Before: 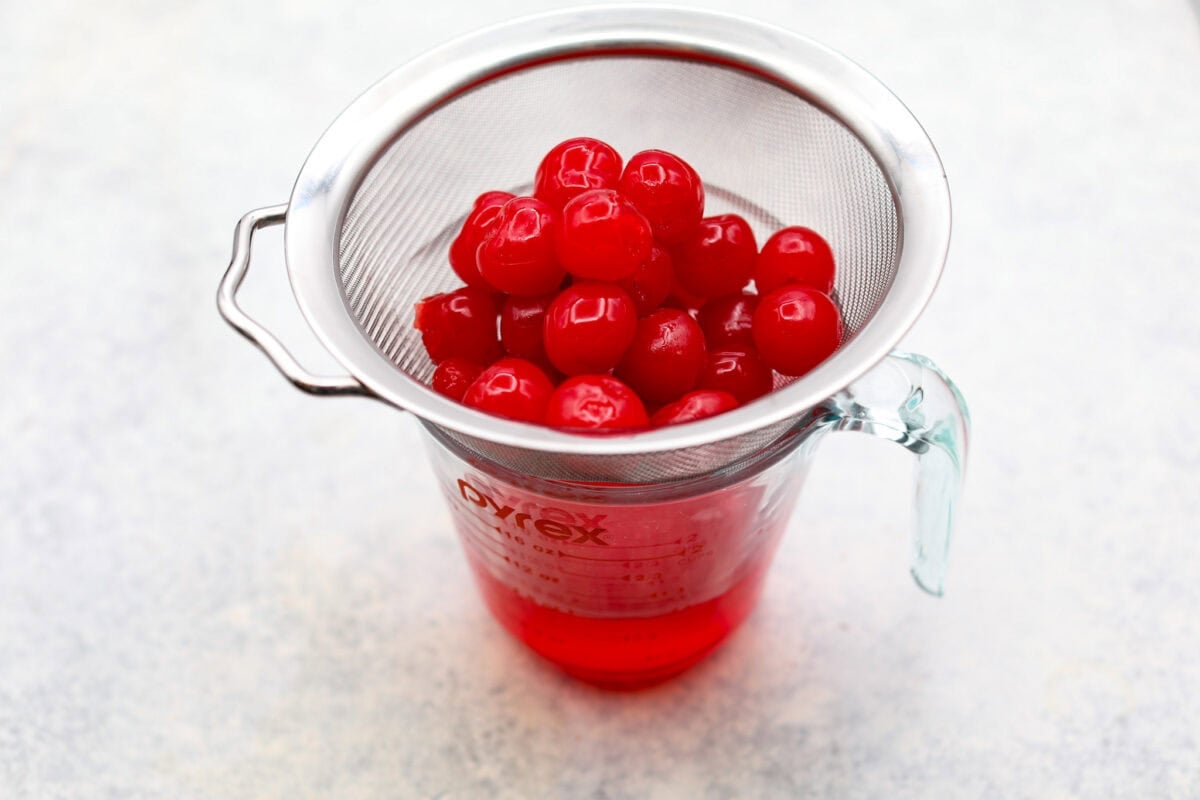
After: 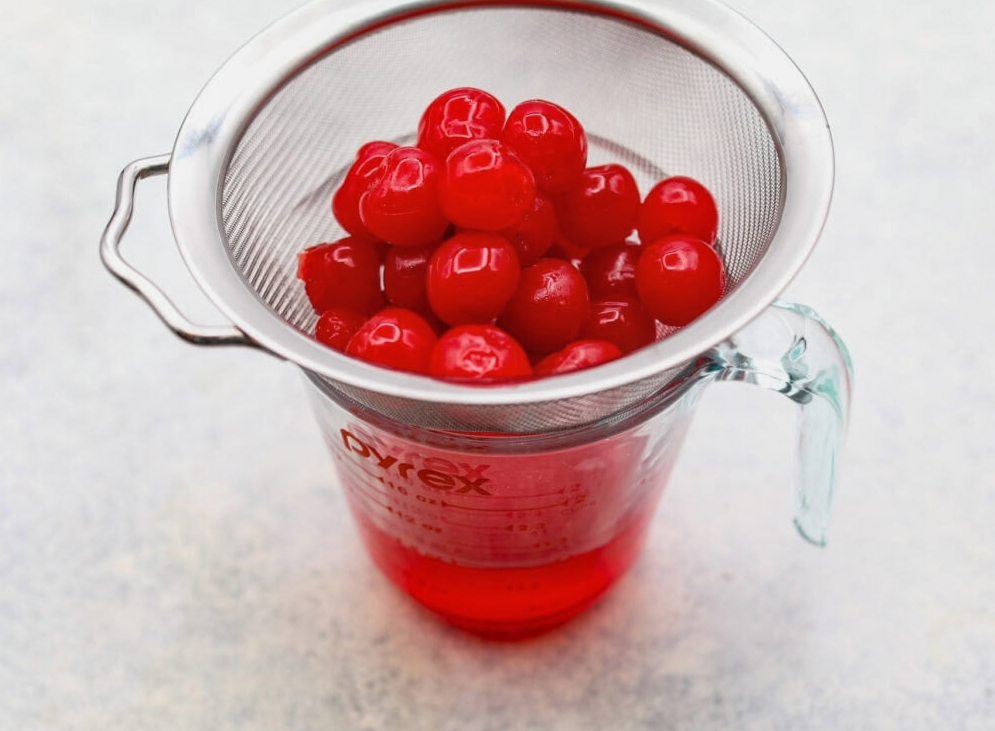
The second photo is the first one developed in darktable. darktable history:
crop: left 9.83%, top 6.347%, right 7.173%, bottom 2.249%
exposure: exposure -0.156 EV, compensate highlight preservation false
local contrast: detail 109%
